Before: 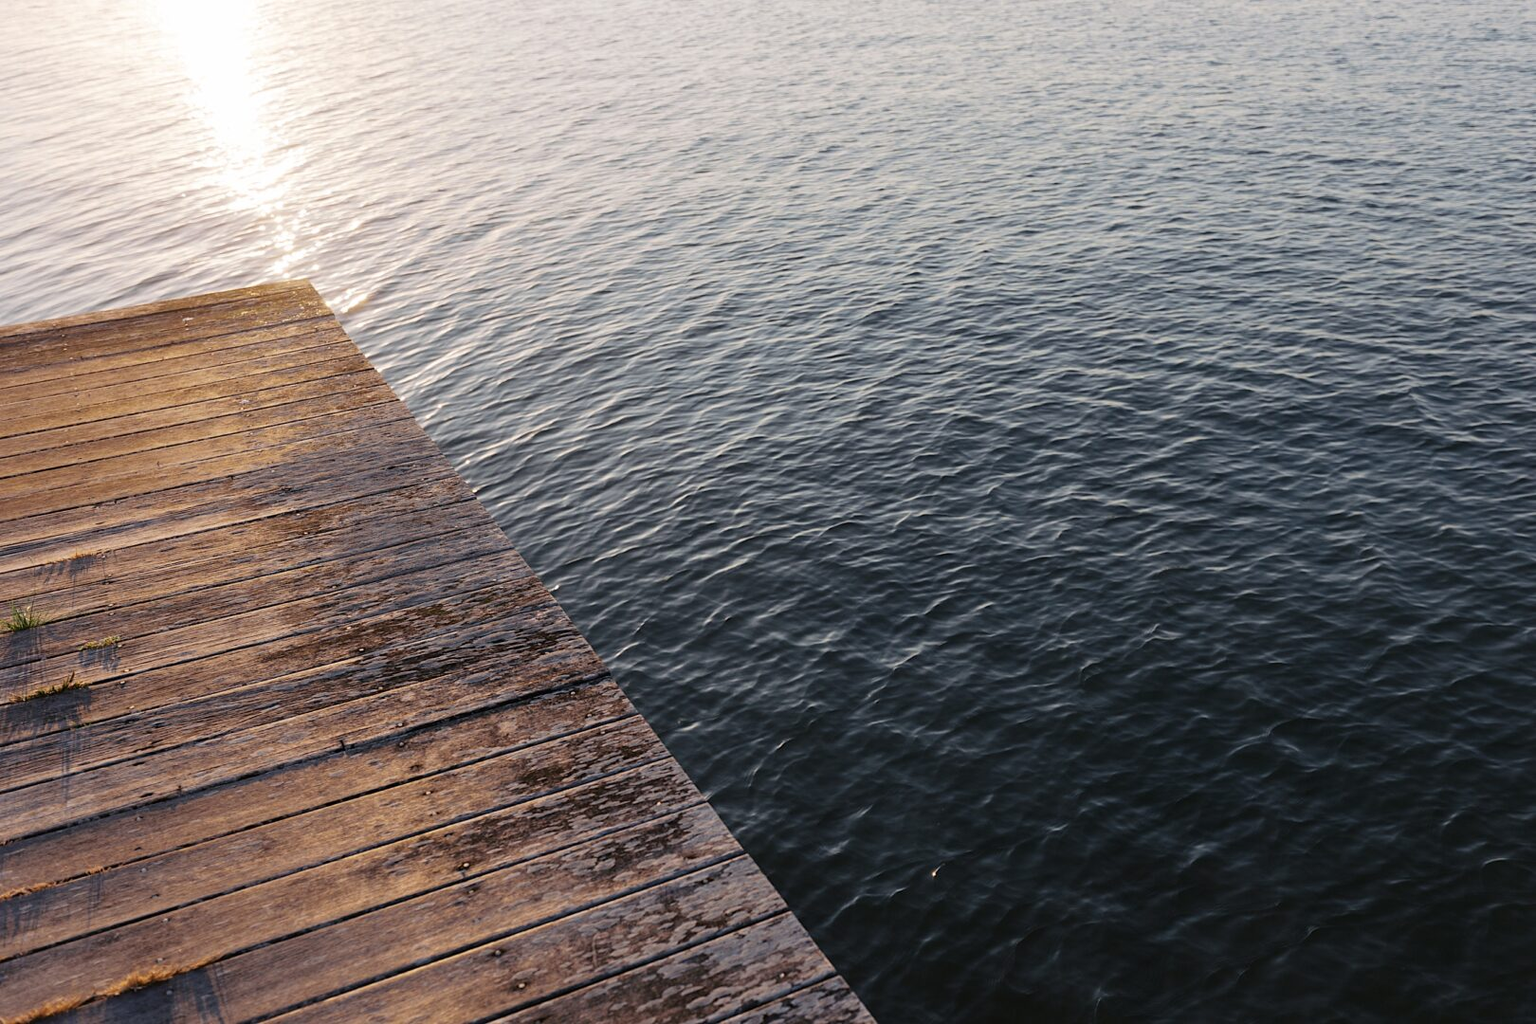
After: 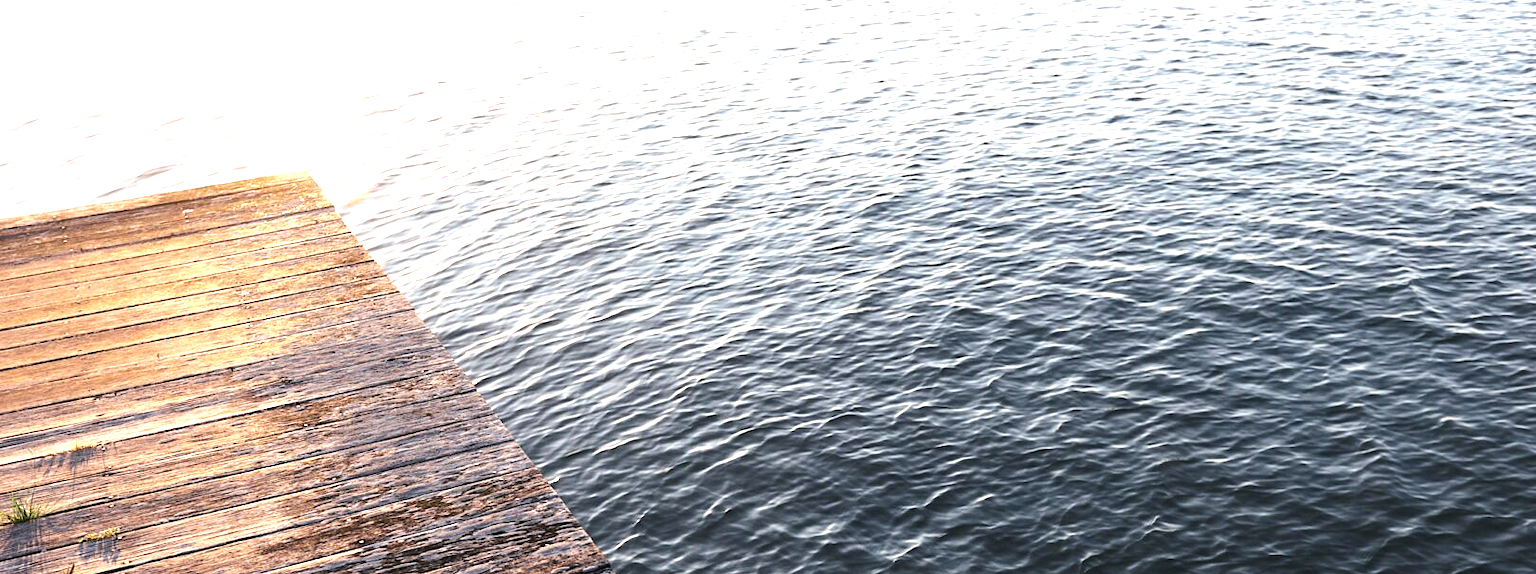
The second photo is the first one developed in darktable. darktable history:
tone equalizer: -8 EV -0.417 EV, -7 EV -0.389 EV, -6 EV -0.333 EV, -5 EV -0.222 EV, -3 EV 0.222 EV, -2 EV 0.333 EV, -1 EV 0.389 EV, +0 EV 0.417 EV, edges refinement/feathering 500, mask exposure compensation -1.57 EV, preserve details no
crop and rotate: top 10.605%, bottom 33.274%
exposure: exposure 1.16 EV, compensate exposure bias true, compensate highlight preservation false
